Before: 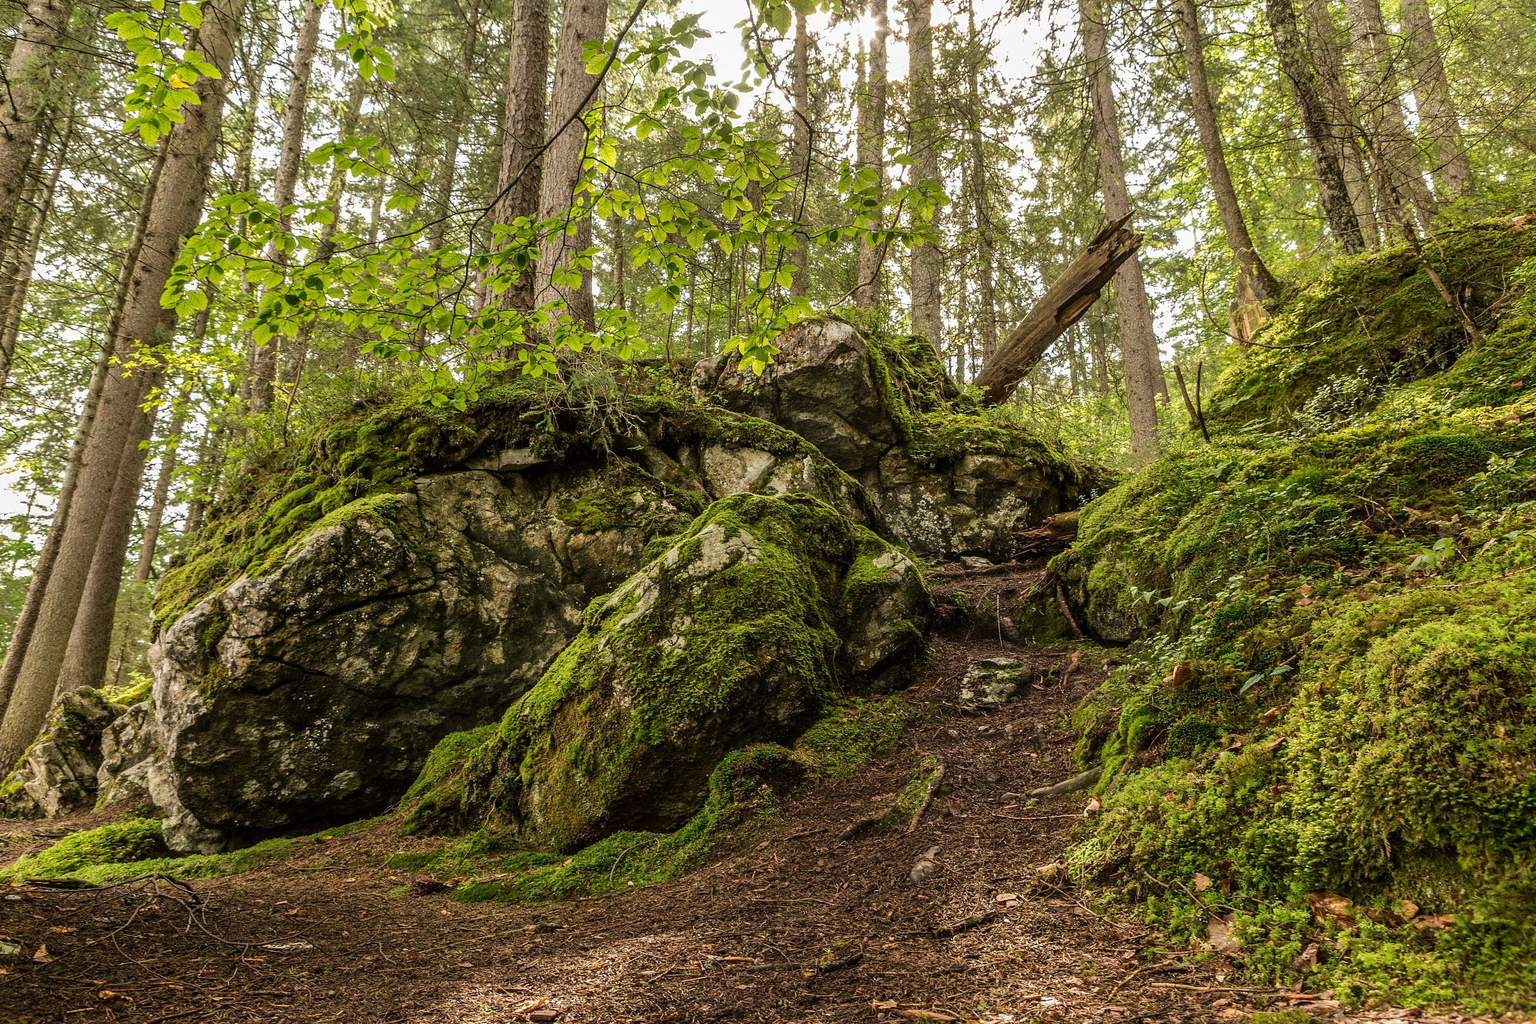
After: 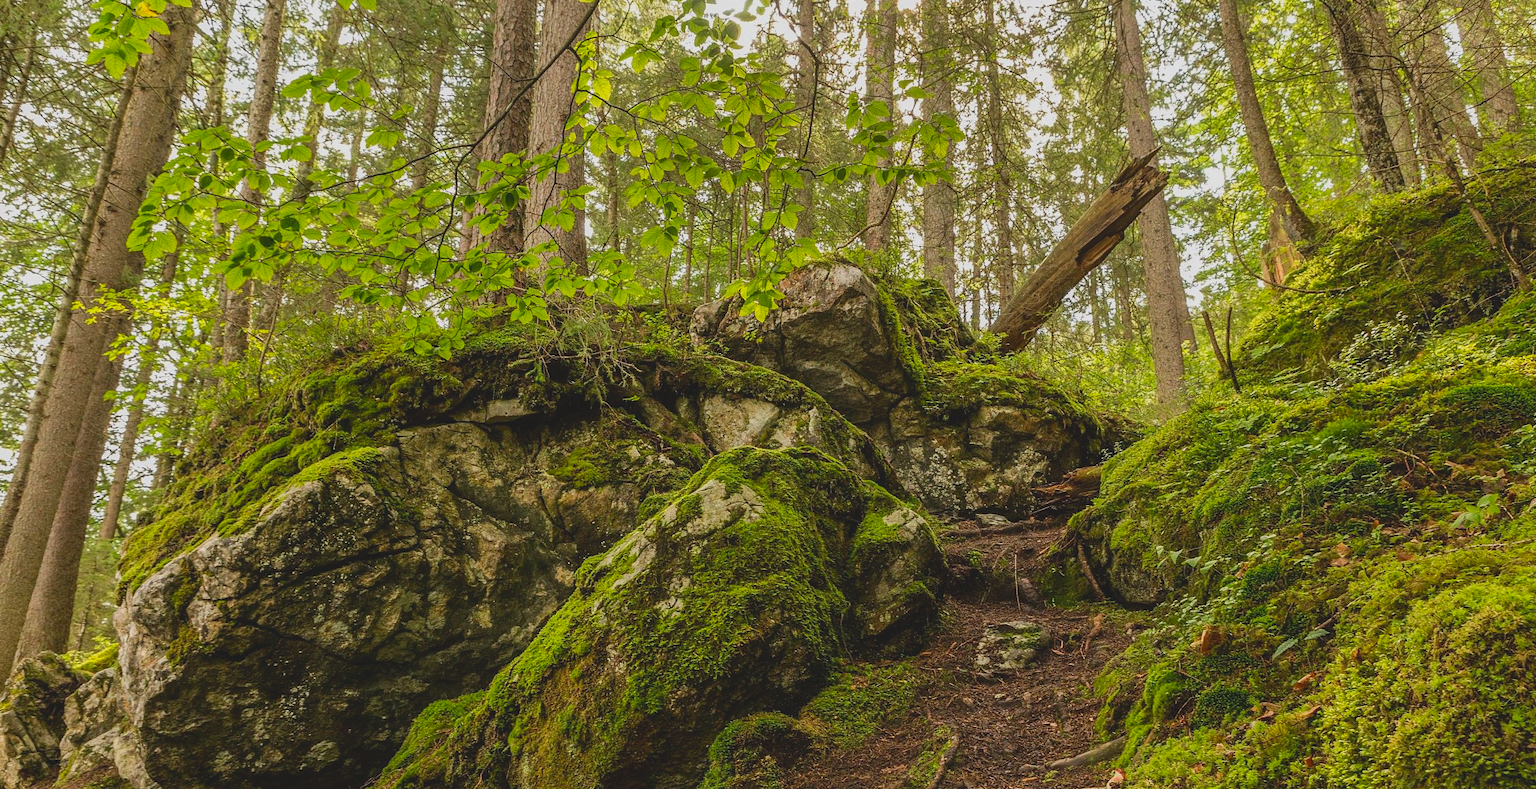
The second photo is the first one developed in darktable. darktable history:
contrast brightness saturation: contrast -0.202, saturation 0.185
crop: left 2.683%, top 7.091%, right 3.043%, bottom 20.273%
color correction: highlights a* 0.027, highlights b* -0.241
